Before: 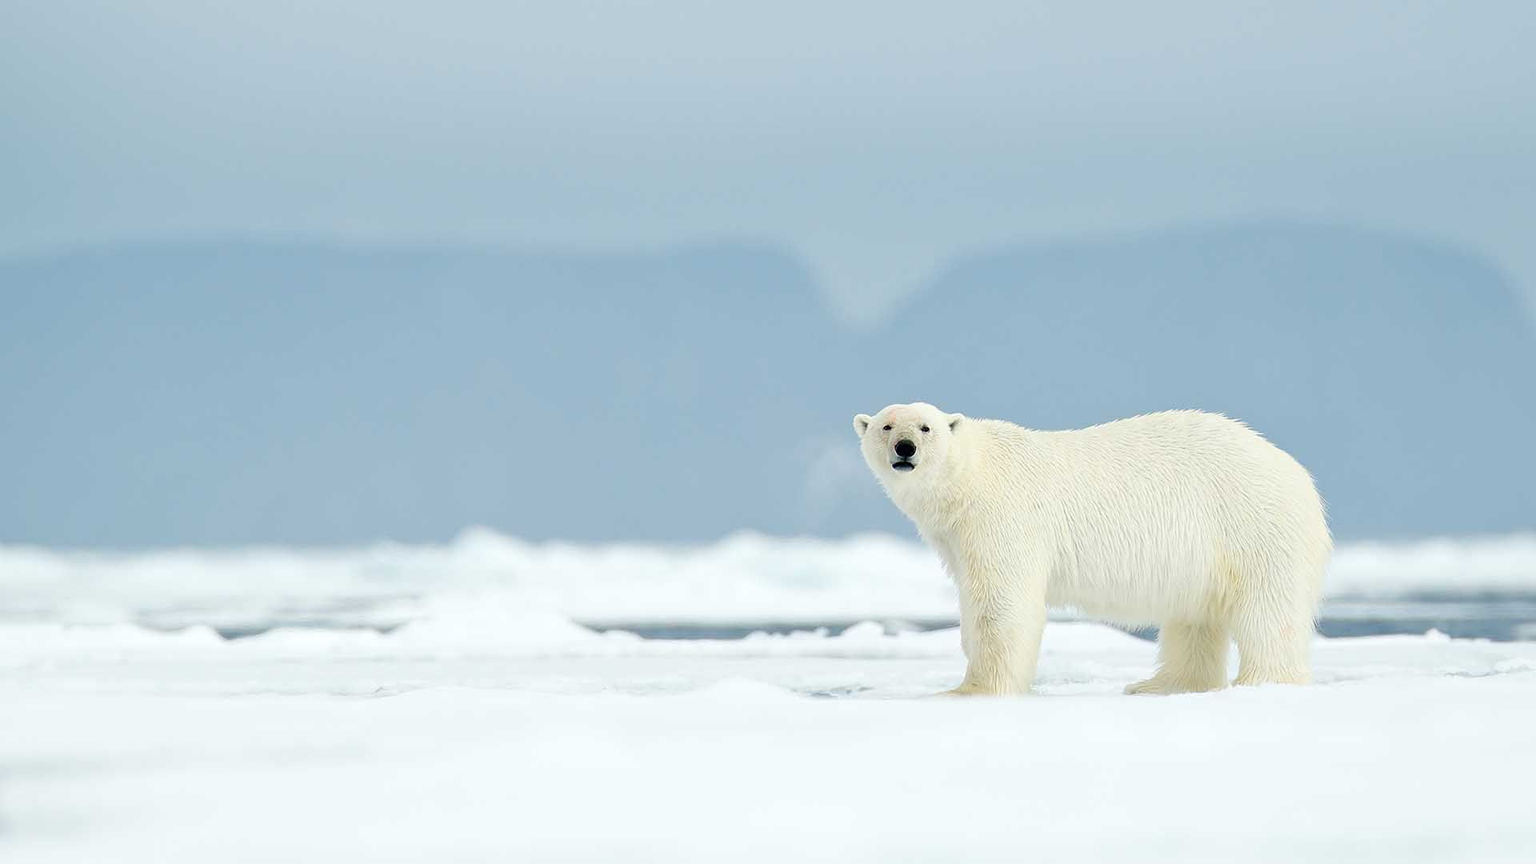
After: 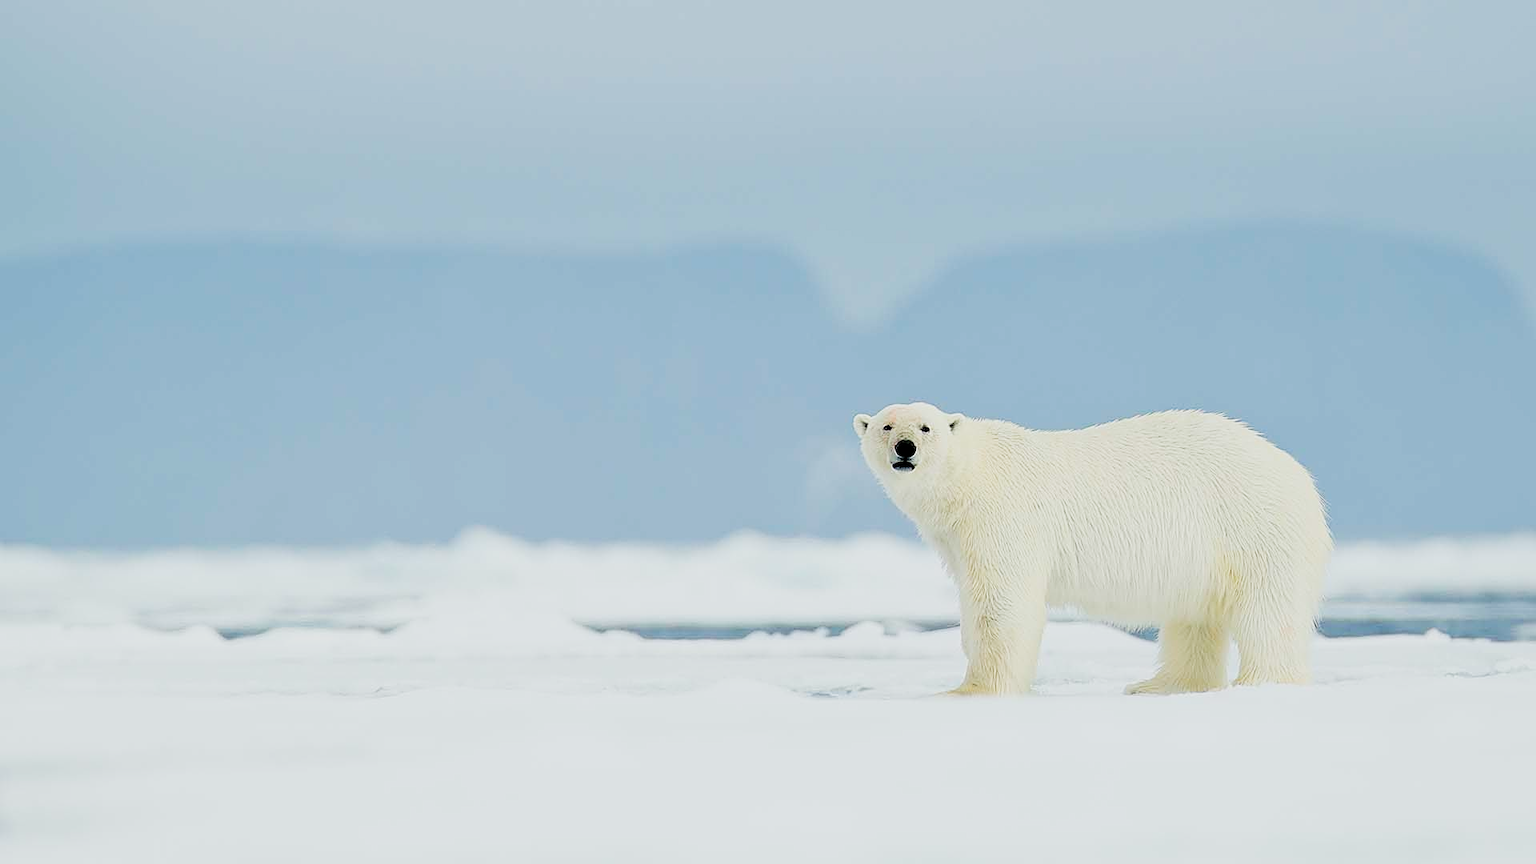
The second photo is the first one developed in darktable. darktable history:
color balance rgb: perceptual saturation grading › global saturation 30.718%, global vibrance 0.371%
sharpen: on, module defaults
filmic rgb: black relative exposure -5.01 EV, white relative exposure 3.99 EV, hardness 2.88, contrast 1.297, highlights saturation mix -29.23%
